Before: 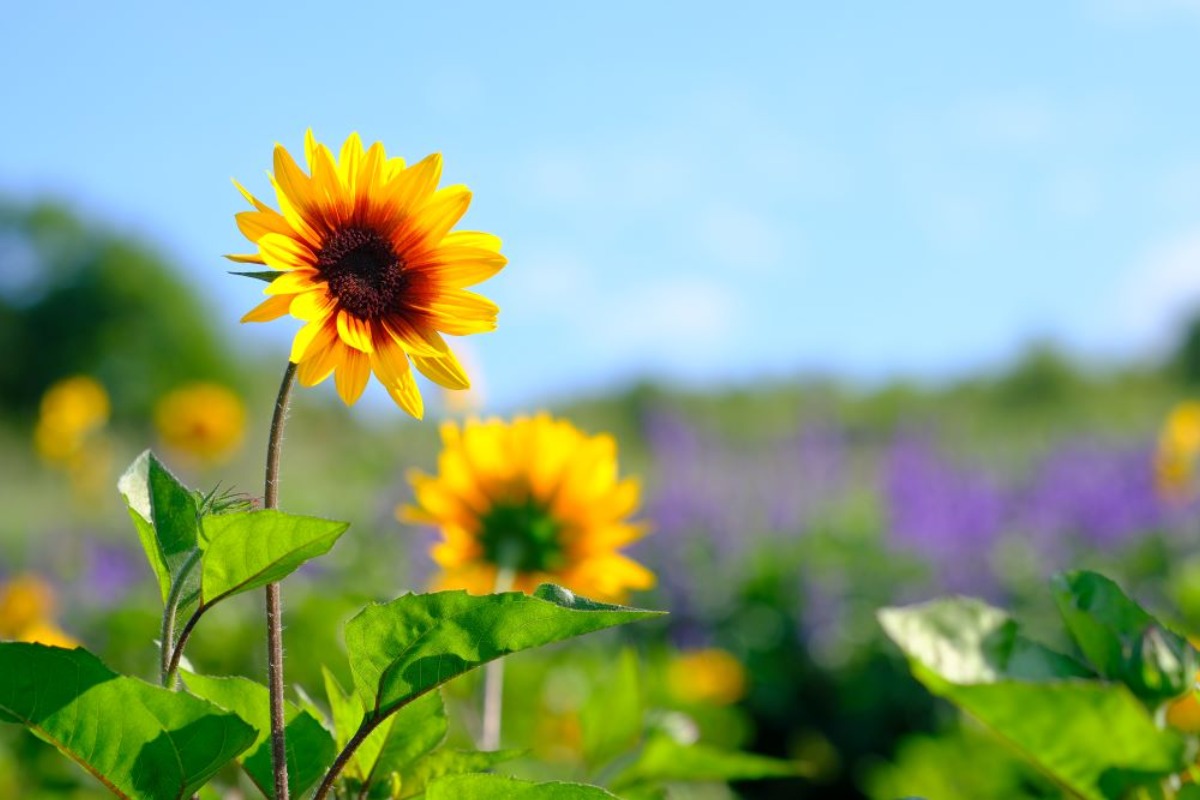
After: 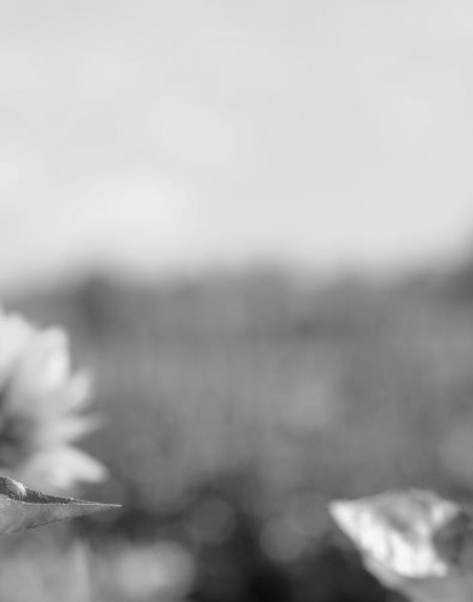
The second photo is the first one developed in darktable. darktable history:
crop: left 45.721%, top 13.393%, right 14.118%, bottom 10.01%
monochrome: on, module defaults
